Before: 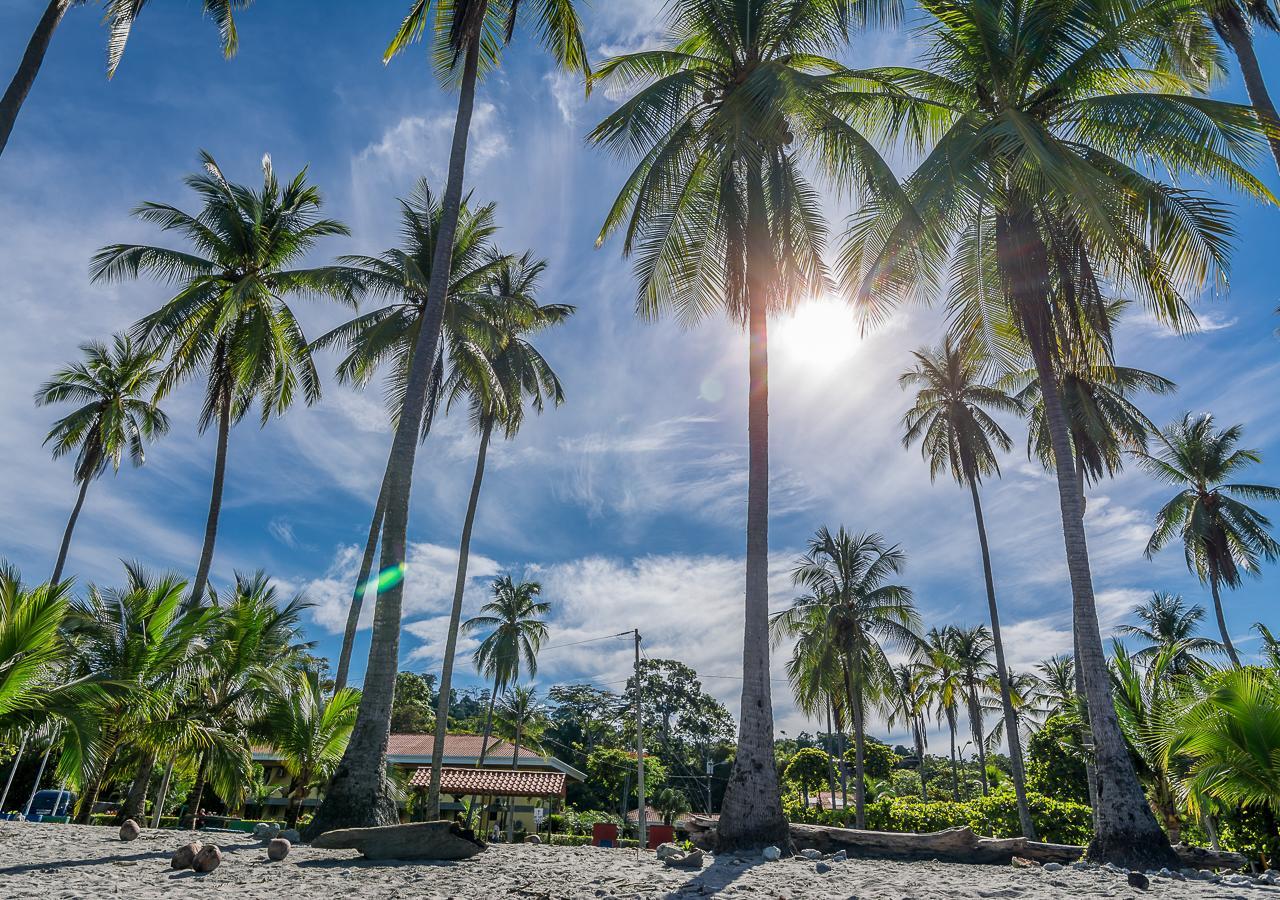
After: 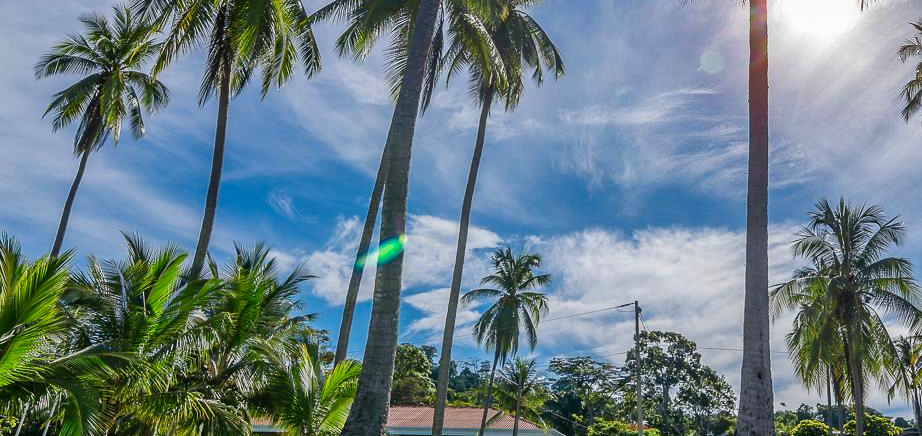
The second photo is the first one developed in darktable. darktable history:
shadows and highlights: shadows 30.63, highlights -63.22, shadows color adjustment 98%, highlights color adjustment 58.61%, soften with gaussian
contrast brightness saturation: contrast 0.04, saturation 0.16
crop: top 36.498%, right 27.964%, bottom 14.995%
